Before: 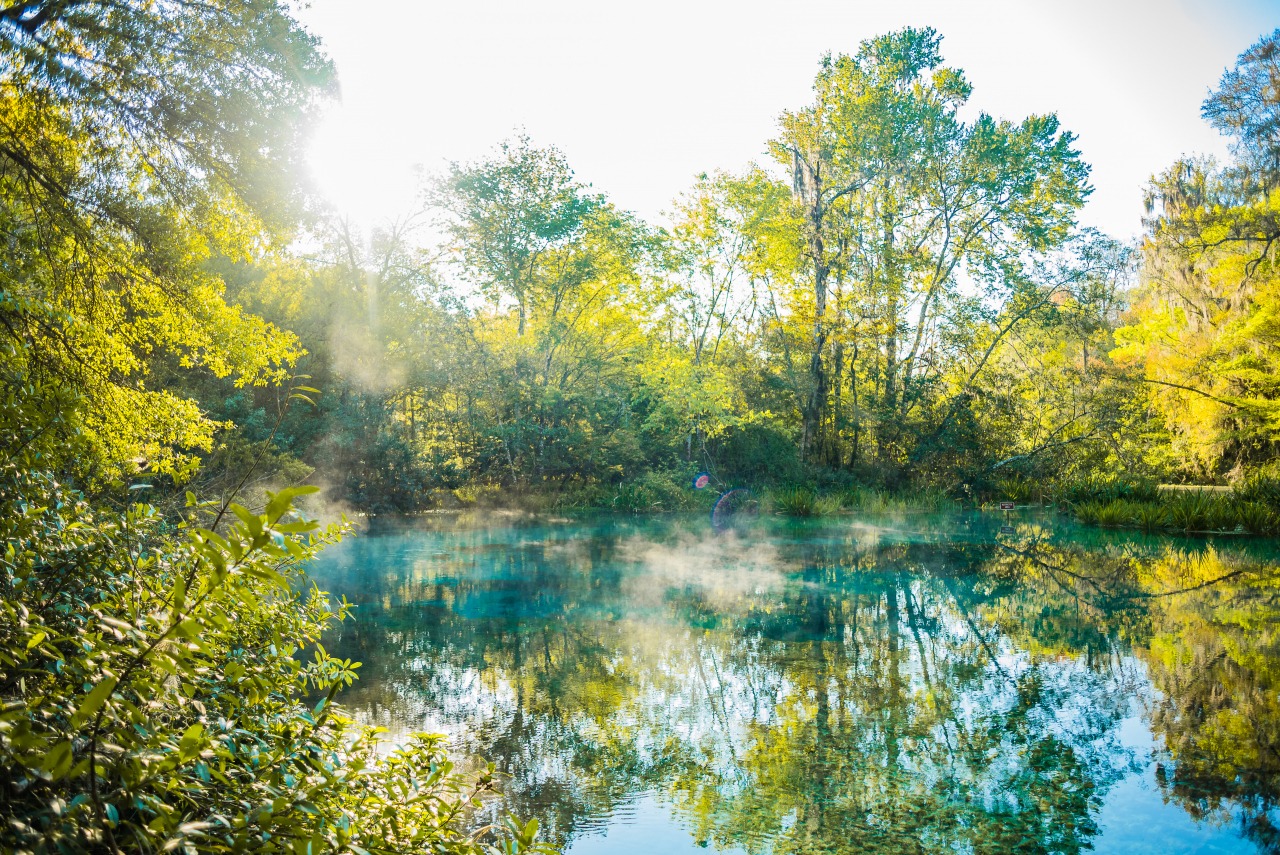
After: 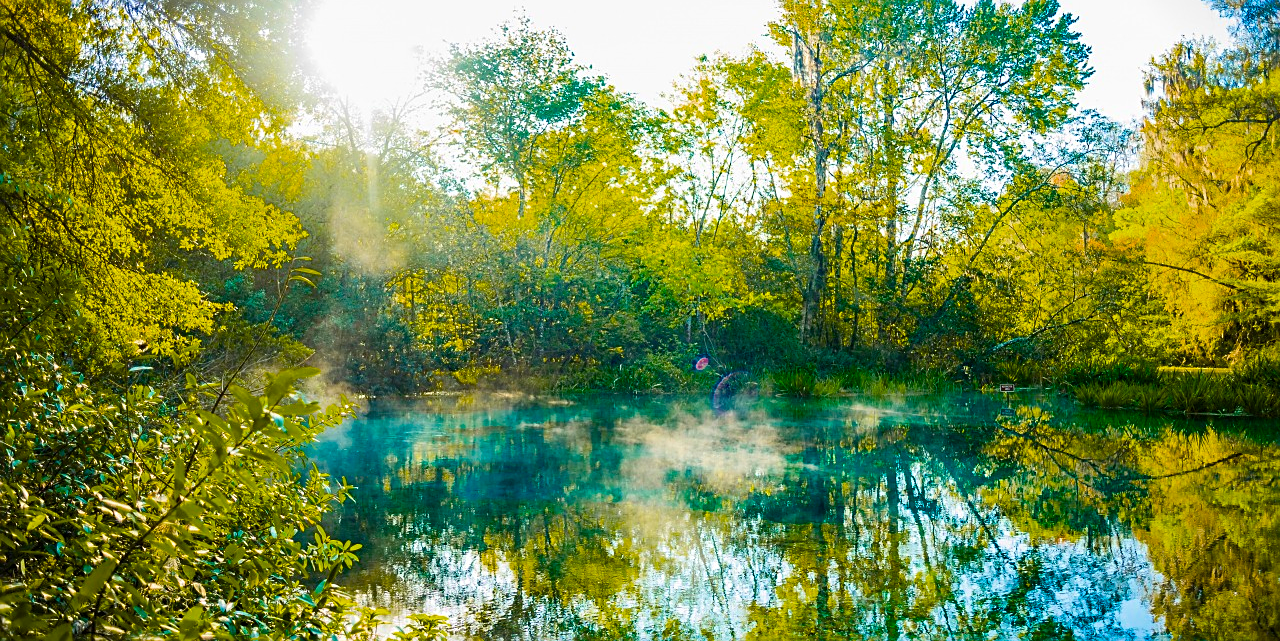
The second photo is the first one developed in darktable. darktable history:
crop: top 13.893%, bottom 11.12%
color balance rgb: power › hue 312.26°, linear chroma grading › global chroma 15.027%, perceptual saturation grading › global saturation 30.239%, global vibrance 16.713%, saturation formula JzAzBz (2021)
sharpen: on, module defaults
